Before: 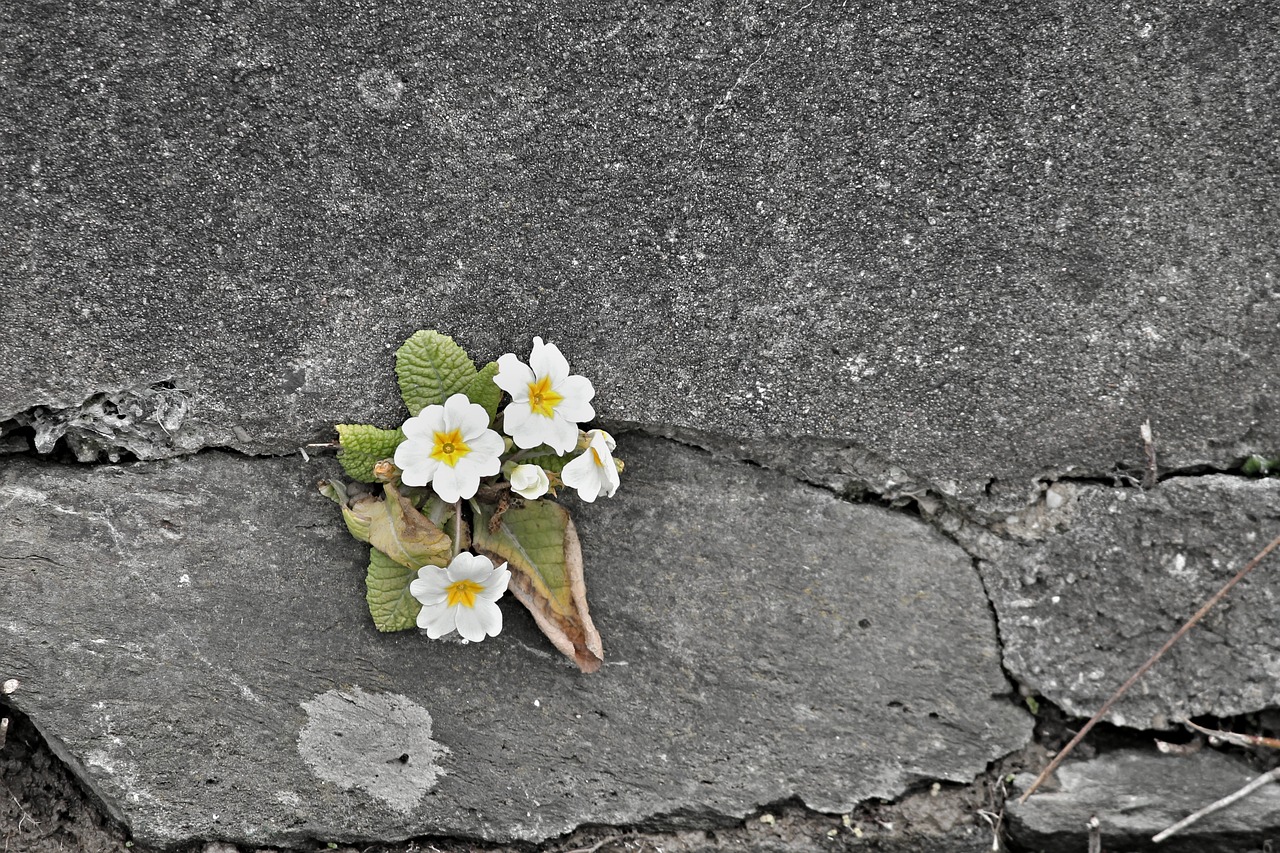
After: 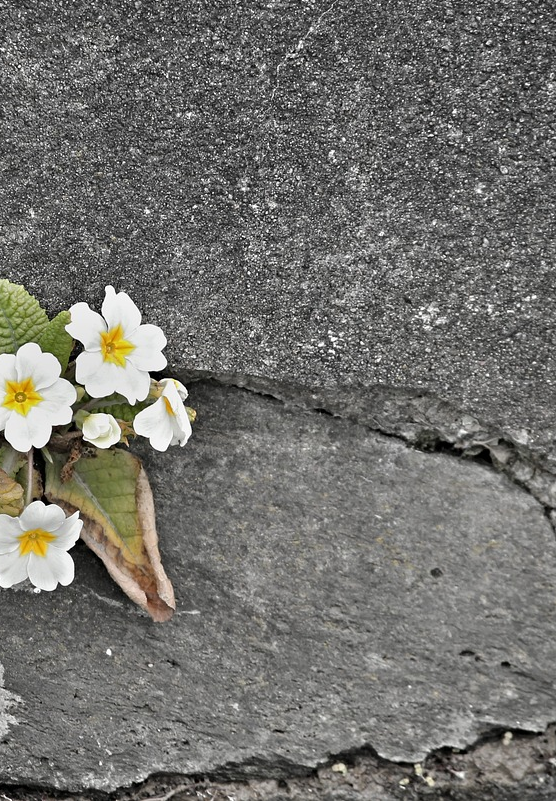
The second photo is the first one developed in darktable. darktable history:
crop: left 33.448%, top 6.006%, right 23.041%
